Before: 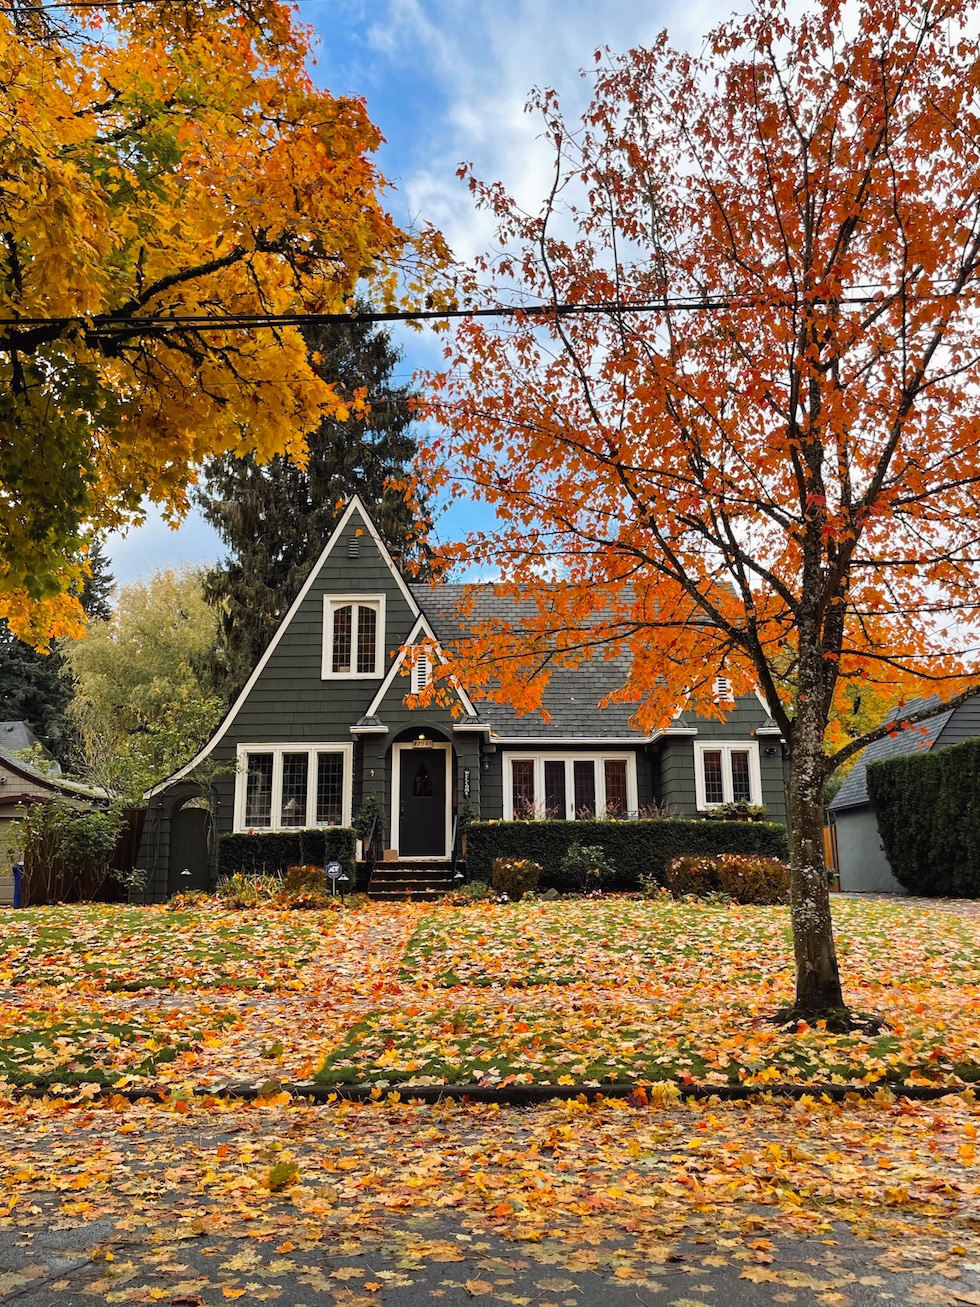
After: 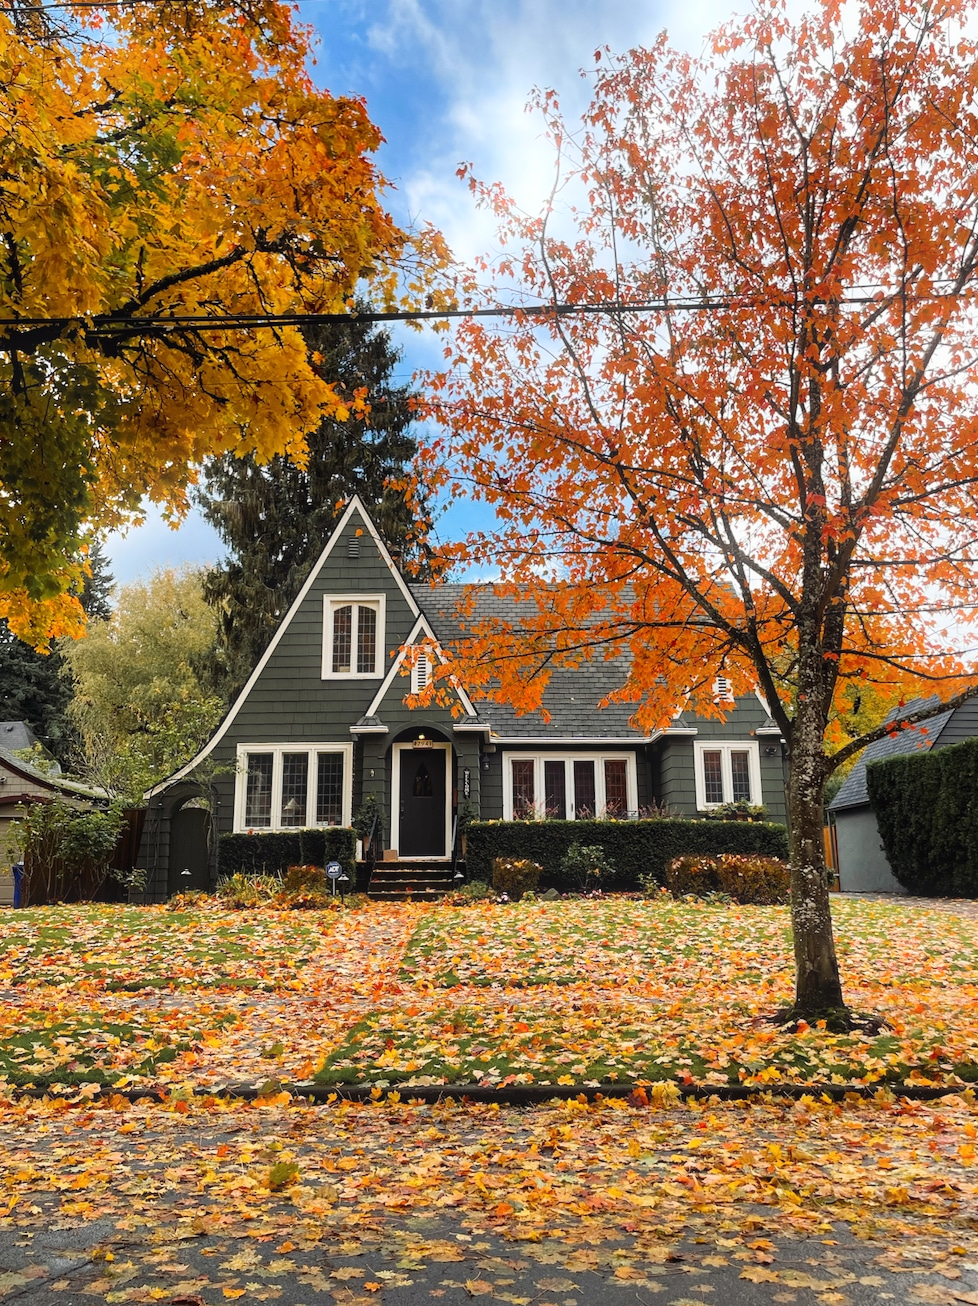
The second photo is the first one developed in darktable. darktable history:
crop and rotate: left 0.126%
bloom: size 5%, threshold 95%, strength 15%
